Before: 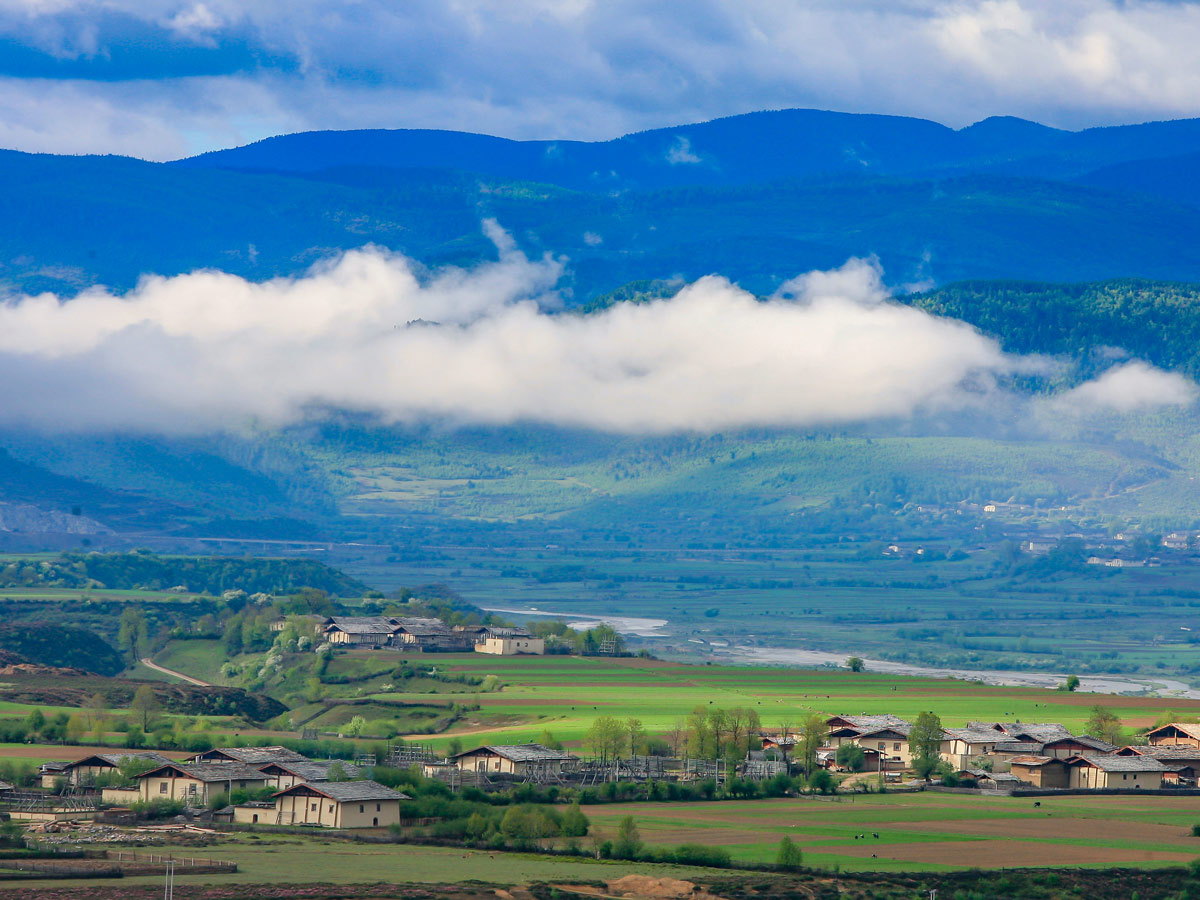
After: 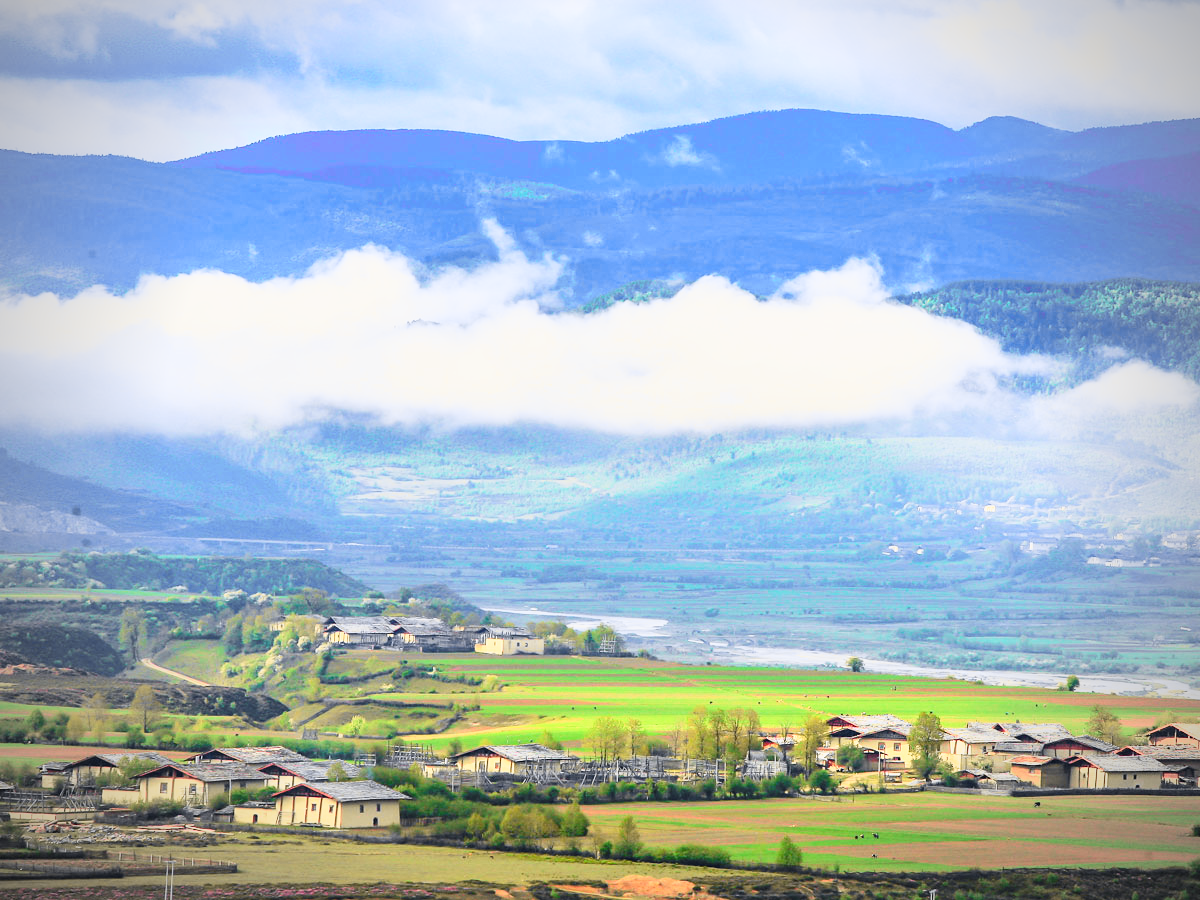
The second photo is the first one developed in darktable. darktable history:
base curve: curves: ch0 [(0, 0) (0.088, 0.125) (0.176, 0.251) (0.354, 0.501) (0.613, 0.749) (1, 0.877)], preserve colors none
vignetting: fall-off start 72.98%
tone curve: curves: ch0 [(0, 0.017) (0.259, 0.344) (0.593, 0.778) (0.786, 0.931) (1, 0.999)]; ch1 [(0, 0) (0.405, 0.387) (0.442, 0.47) (0.492, 0.5) (0.511, 0.503) (0.548, 0.596) (0.7, 0.795) (1, 1)]; ch2 [(0, 0) (0.411, 0.433) (0.5, 0.504) (0.535, 0.581) (1, 1)], color space Lab, independent channels, preserve colors none
